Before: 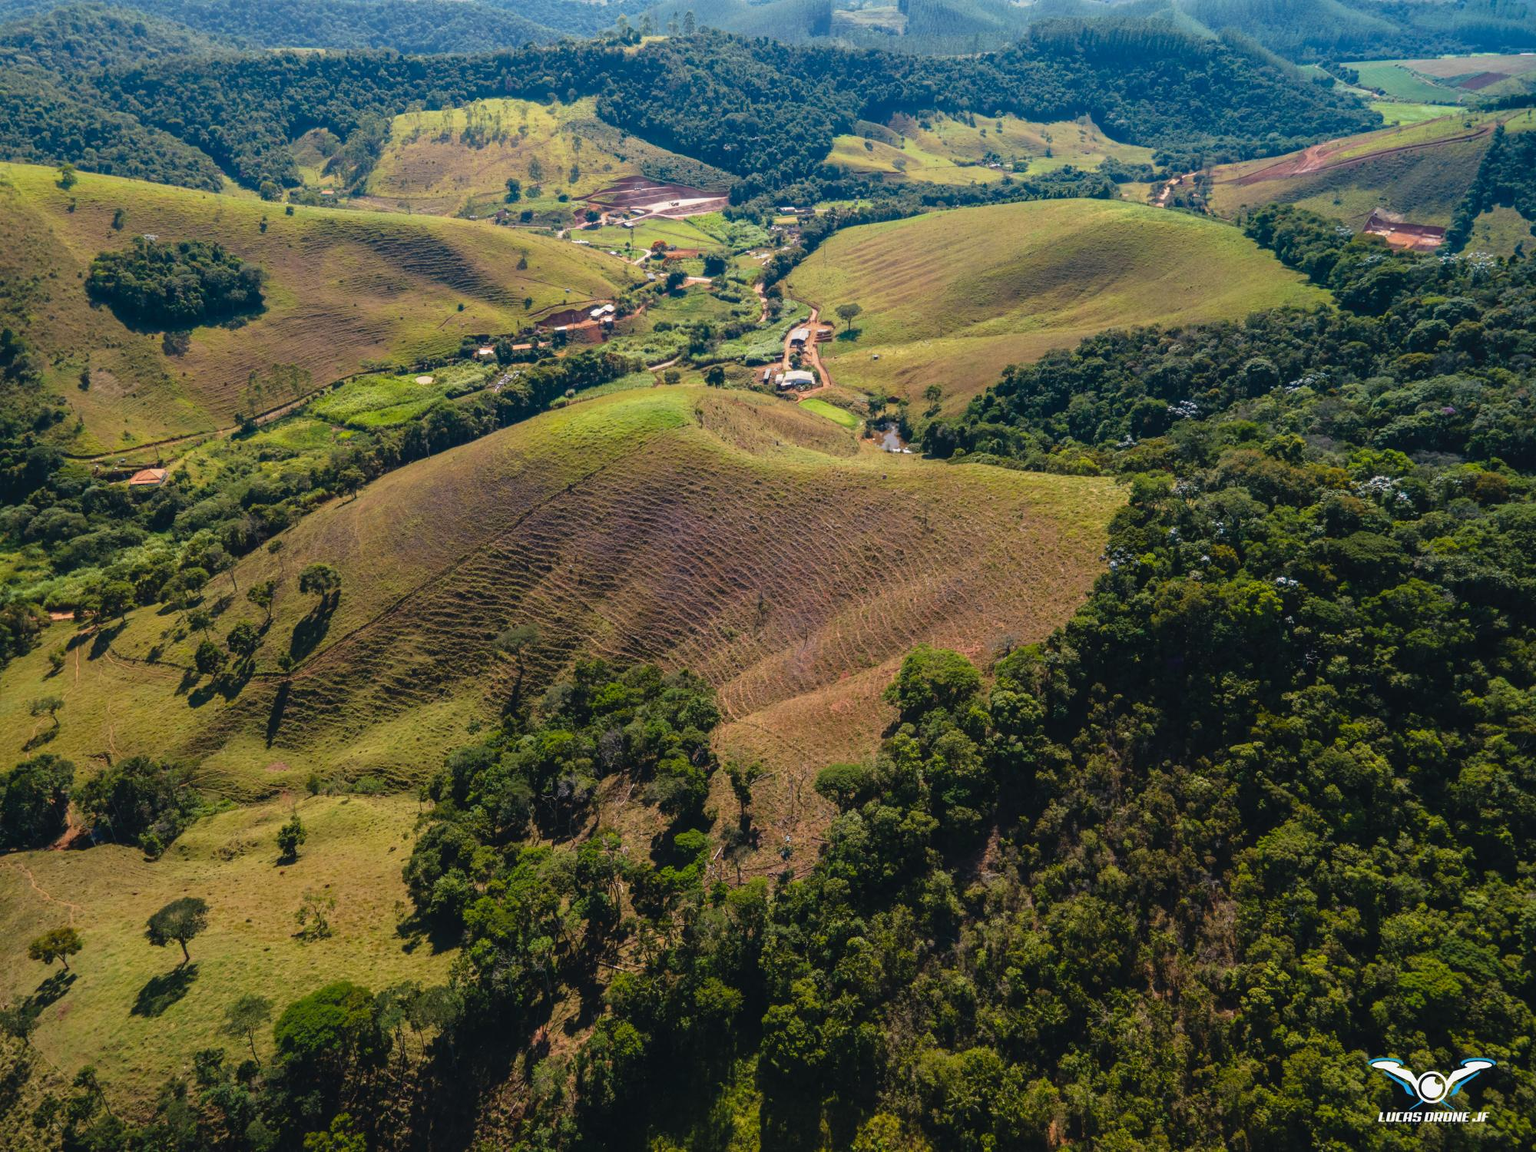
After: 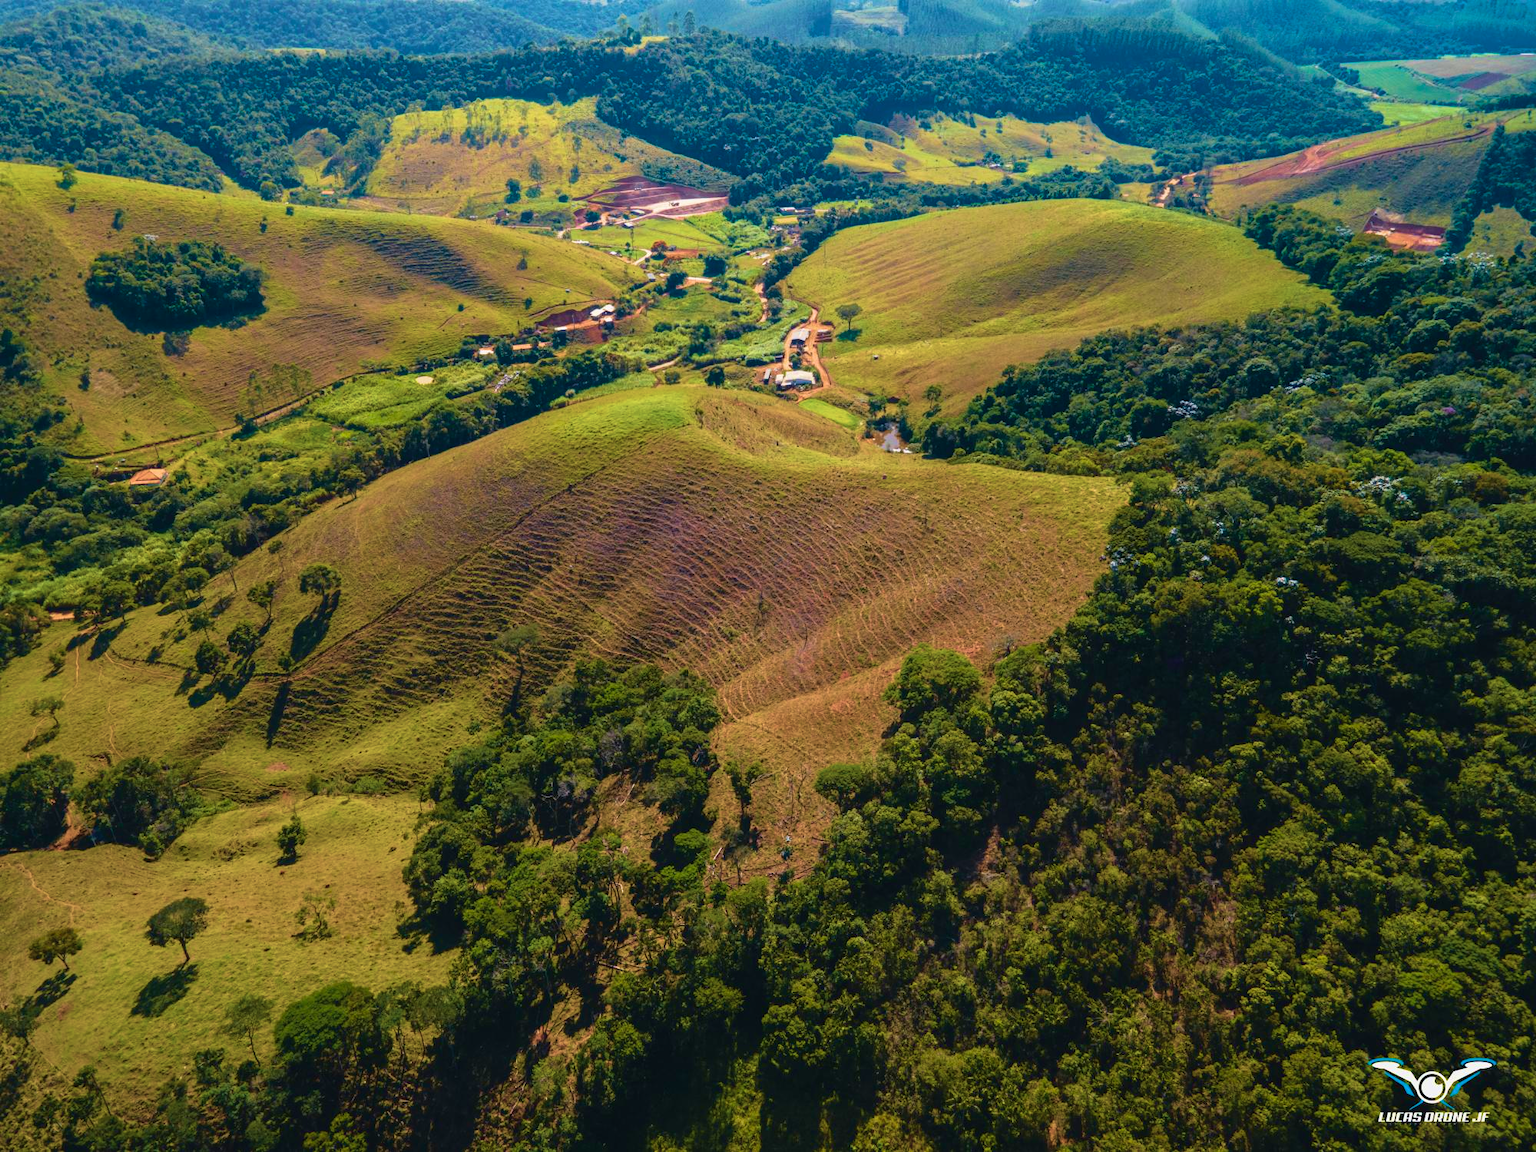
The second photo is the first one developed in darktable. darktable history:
velvia: strength 67.07%, mid-tones bias 0.972
